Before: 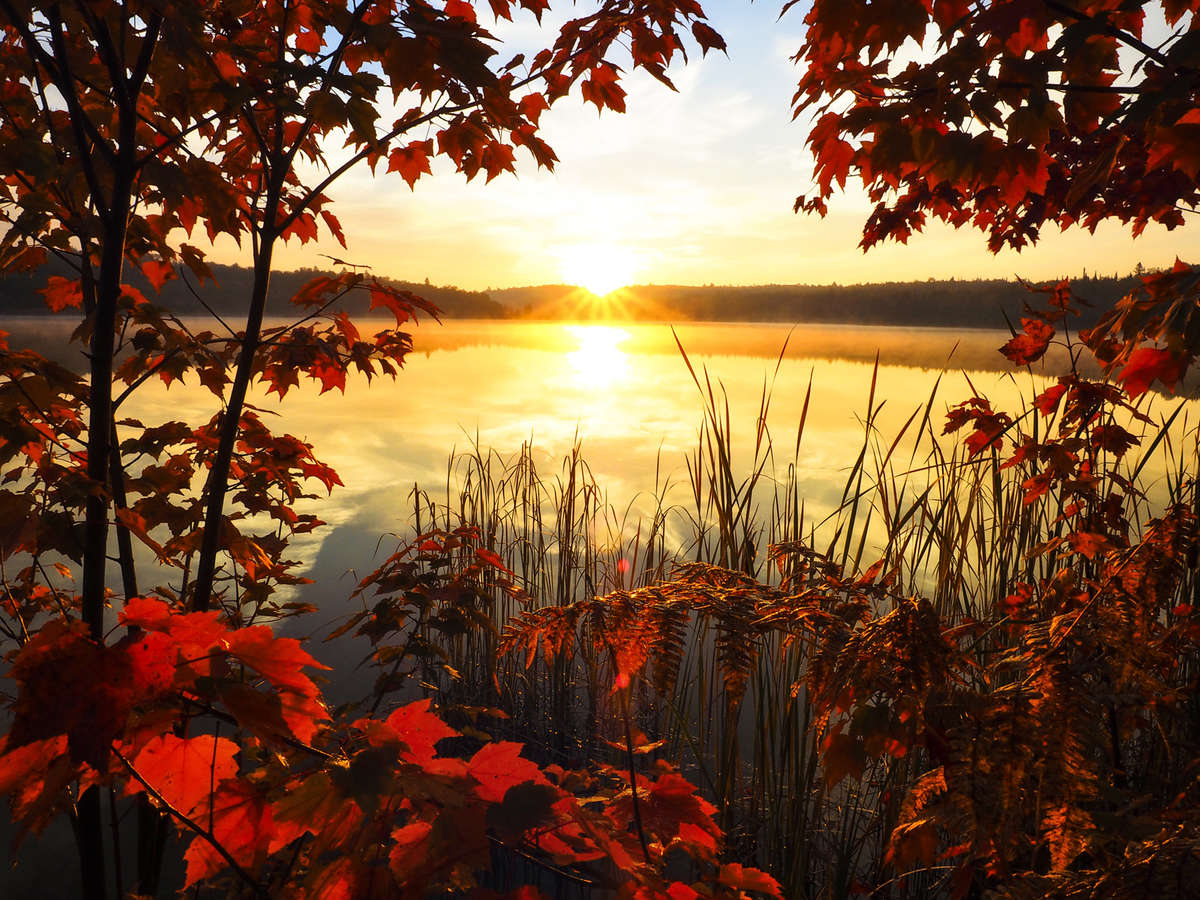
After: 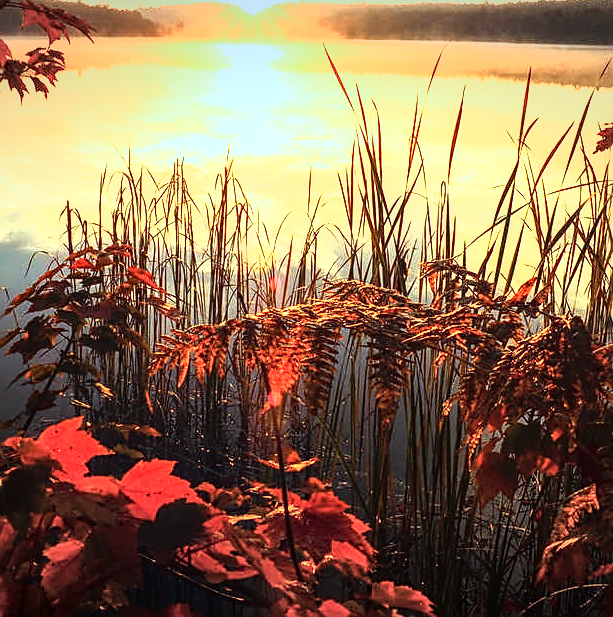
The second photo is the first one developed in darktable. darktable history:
tone equalizer: -8 EV -0.771 EV, -7 EV -0.692 EV, -6 EV -0.608 EV, -5 EV -0.363 EV, -3 EV 0.386 EV, -2 EV 0.6 EV, -1 EV 0.697 EV, +0 EV 0.72 EV
local contrast: detail 130%
crop and rotate: left 29.006%, top 31.398%, right 19.856%
tone curve: curves: ch0 [(0, 0) (0.003, 0.032) (0.011, 0.036) (0.025, 0.049) (0.044, 0.075) (0.069, 0.112) (0.1, 0.151) (0.136, 0.197) (0.177, 0.241) (0.224, 0.295) (0.277, 0.355) (0.335, 0.429) (0.399, 0.512) (0.468, 0.607) (0.543, 0.702) (0.623, 0.796) (0.709, 0.903) (0.801, 0.987) (0.898, 0.997) (1, 1)], color space Lab, linked channels, preserve colors none
color correction: highlights a* -10.54, highlights b* -19.62
vignetting: fall-off start 98.43%, fall-off radius 98.78%, brightness -0.409, saturation -0.299, width/height ratio 1.424
sharpen: on, module defaults
